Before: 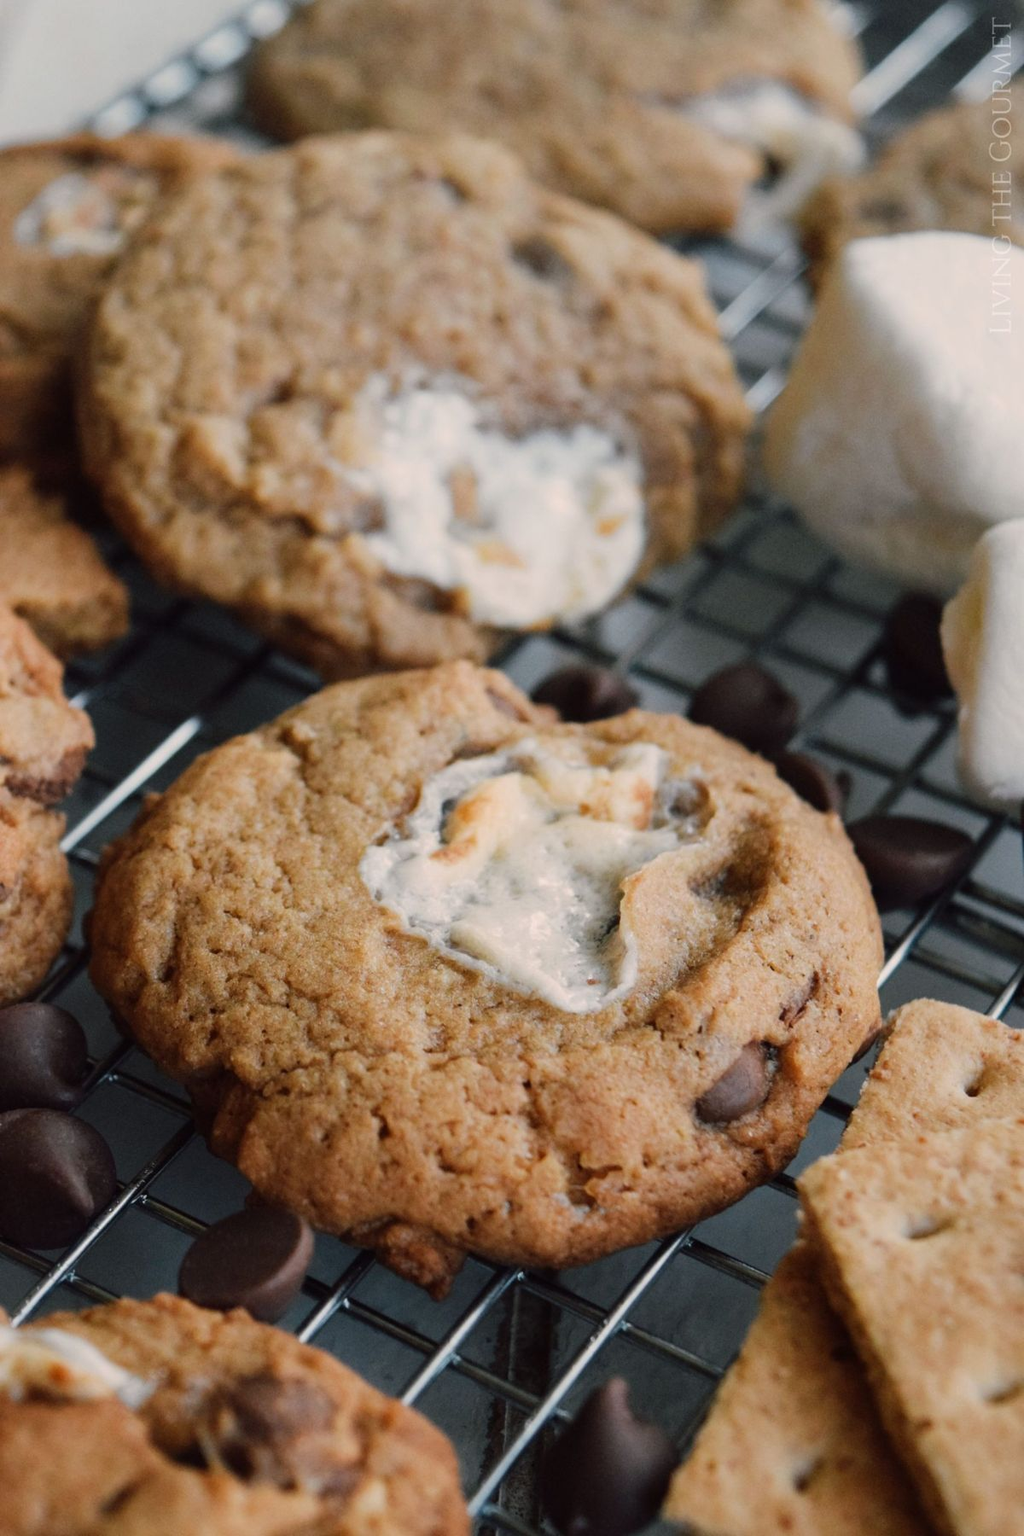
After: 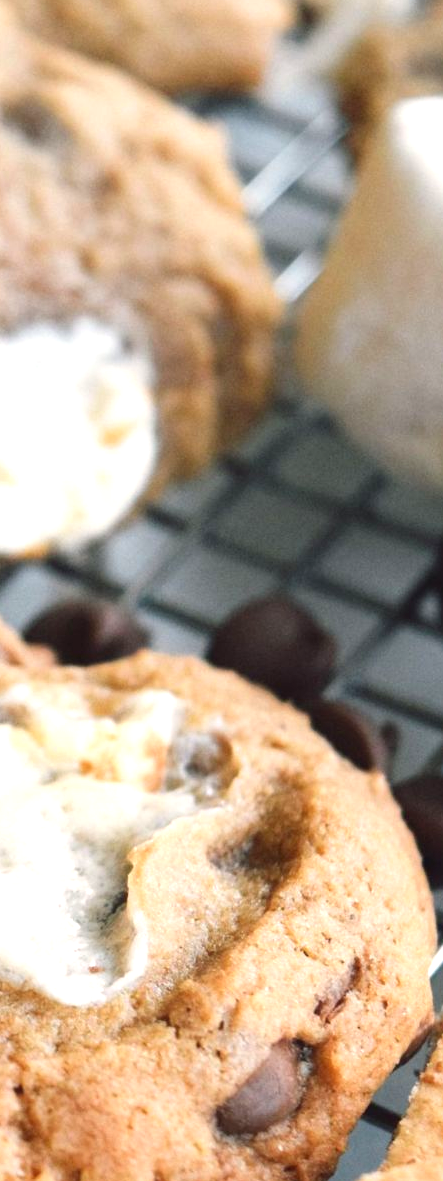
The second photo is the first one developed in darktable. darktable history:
crop and rotate: left 49.936%, top 10.094%, right 13.136%, bottom 24.256%
contrast equalizer: octaves 7, y [[0.6 ×6], [0.55 ×6], [0 ×6], [0 ×6], [0 ×6]], mix -0.2
exposure: exposure 1 EV, compensate highlight preservation false
